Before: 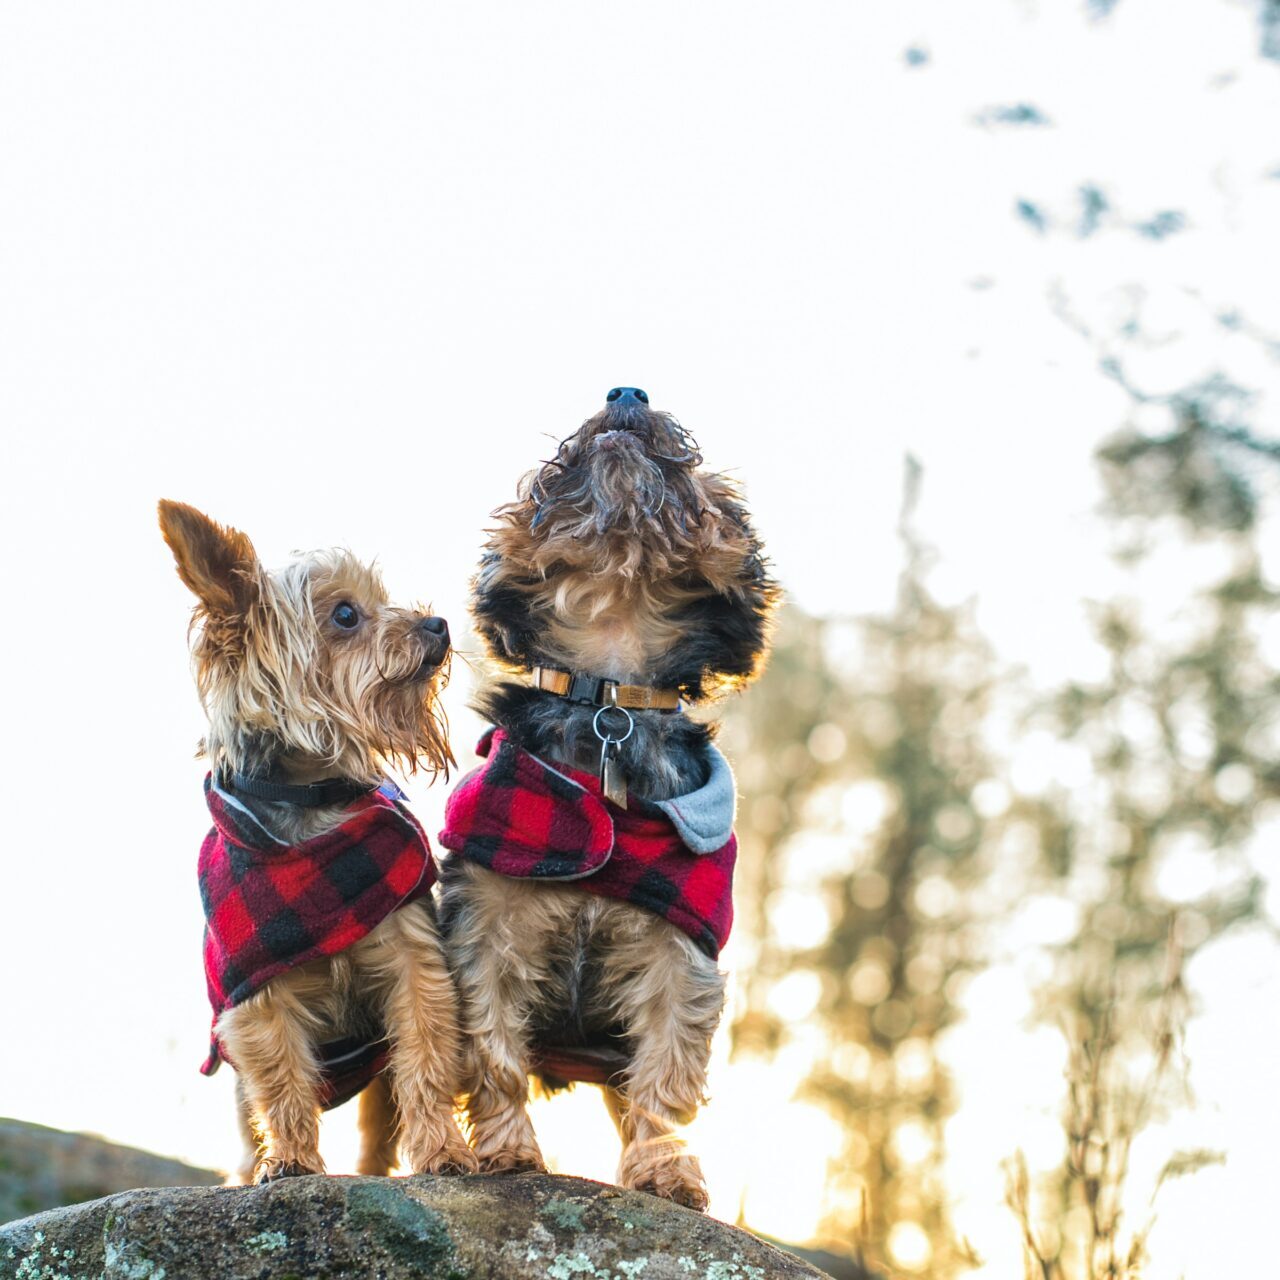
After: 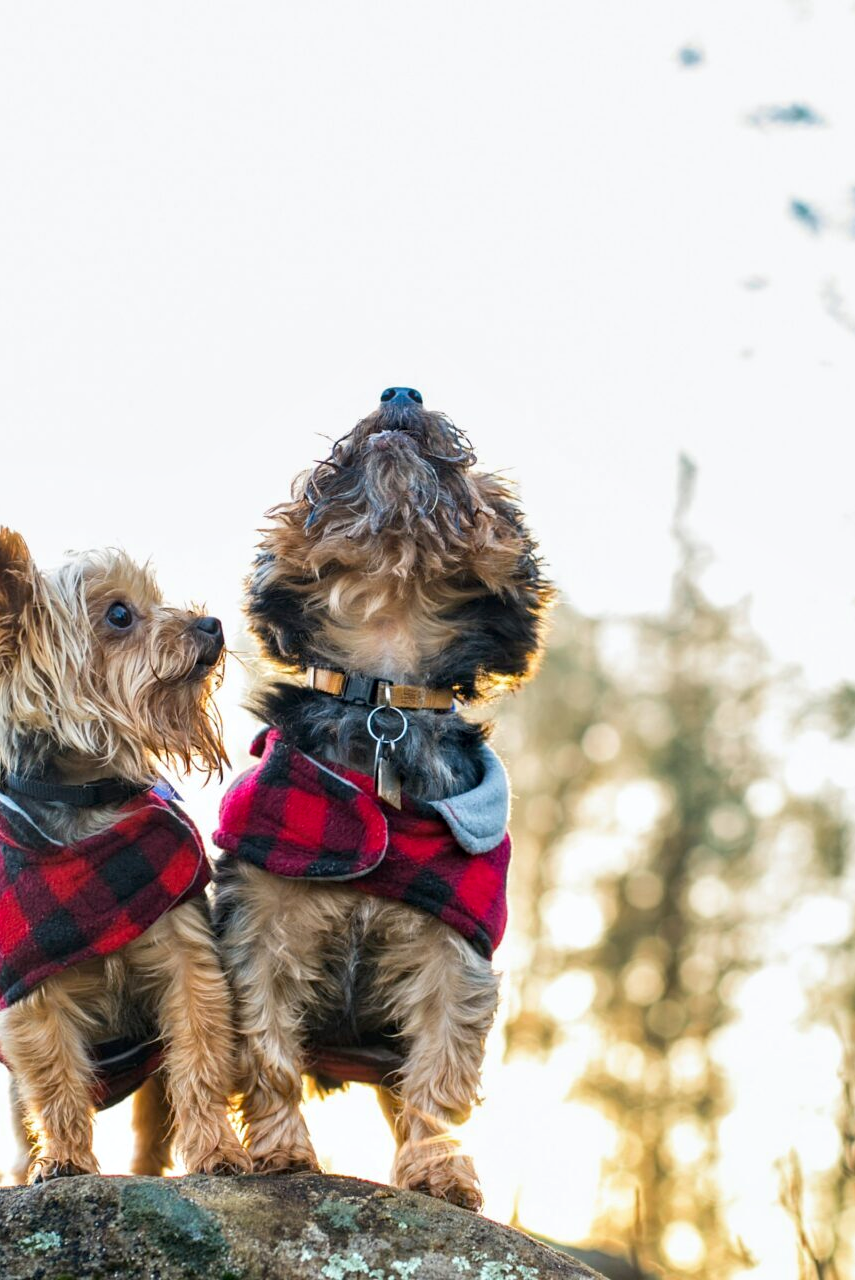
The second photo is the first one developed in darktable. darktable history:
contrast equalizer: octaves 7, y [[0.6 ×6], [0.55 ×6], [0 ×6], [0 ×6], [0 ×6]], mix 0.15
color correction: saturation 0.99
exposure: exposure -0.064 EV, compensate highlight preservation false
crop and rotate: left 17.732%, right 15.423%
haze removal: compatibility mode true, adaptive false
